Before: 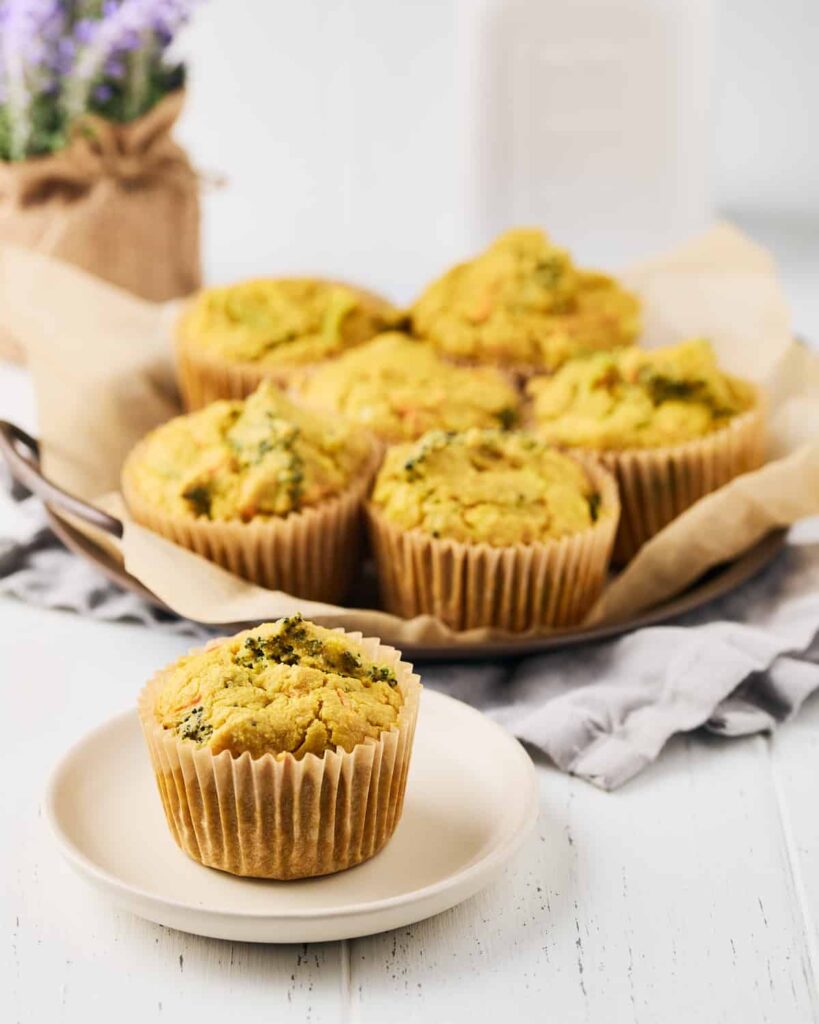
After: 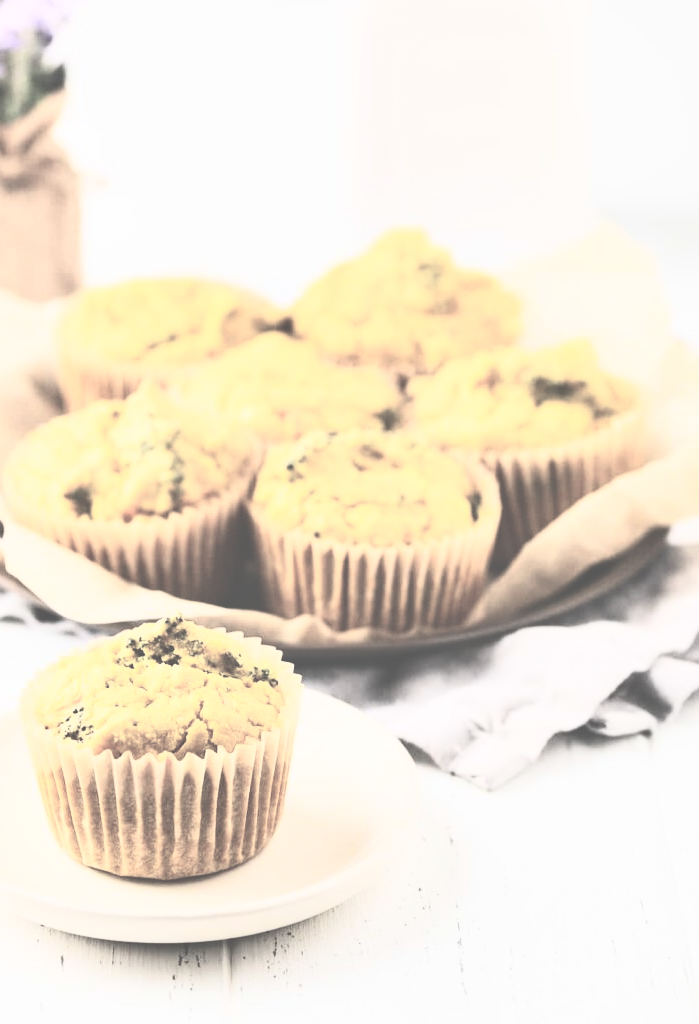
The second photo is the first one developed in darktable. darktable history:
contrast brightness saturation: contrast 0.57, brightness 0.57, saturation -0.34
shadows and highlights: shadows 75, highlights -25, soften with gaussian
exposure: black level correction -0.087, compensate highlight preservation false
crop and rotate: left 14.584%
